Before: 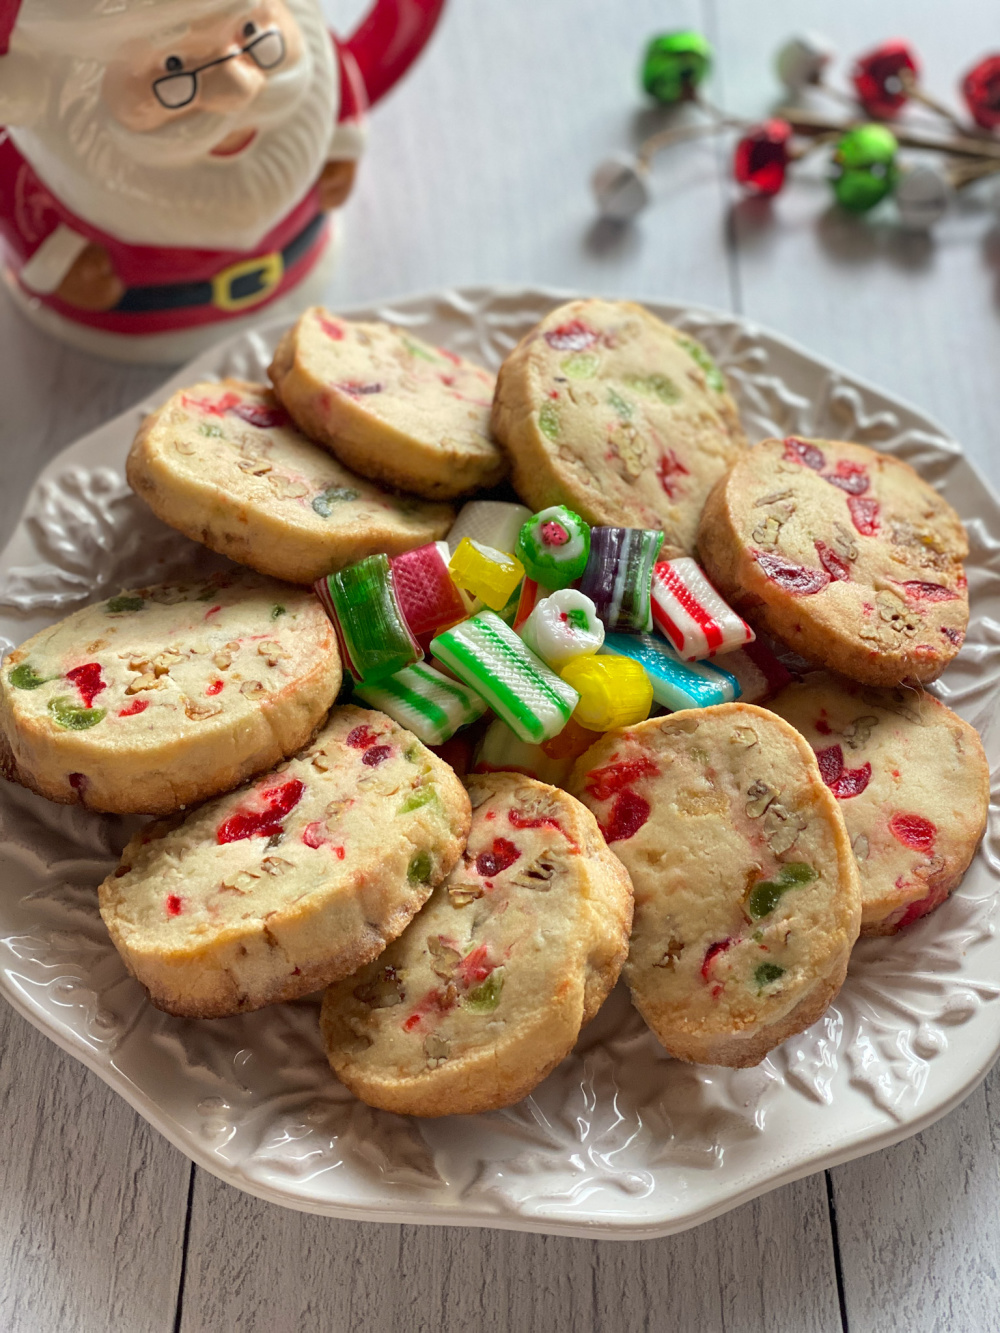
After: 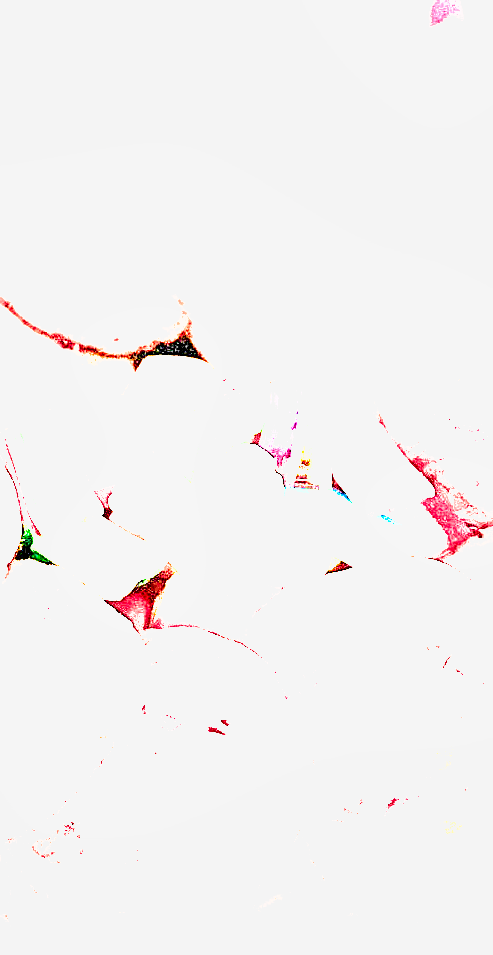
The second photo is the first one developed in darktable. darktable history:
crop: left 32.197%, top 10.933%, right 18.479%, bottom 17.394%
levels: levels [0.182, 0.542, 0.902]
contrast brightness saturation: contrast 0.156, saturation 0.312
filmic rgb: black relative exposure -7.65 EV, white relative exposure 4.56 EV, hardness 3.61
shadows and highlights: highlights color adjustment 55.44%, low approximation 0.01, soften with gaussian
exposure: exposure 7.904 EV, compensate exposure bias true, compensate highlight preservation false
sharpen: on, module defaults
